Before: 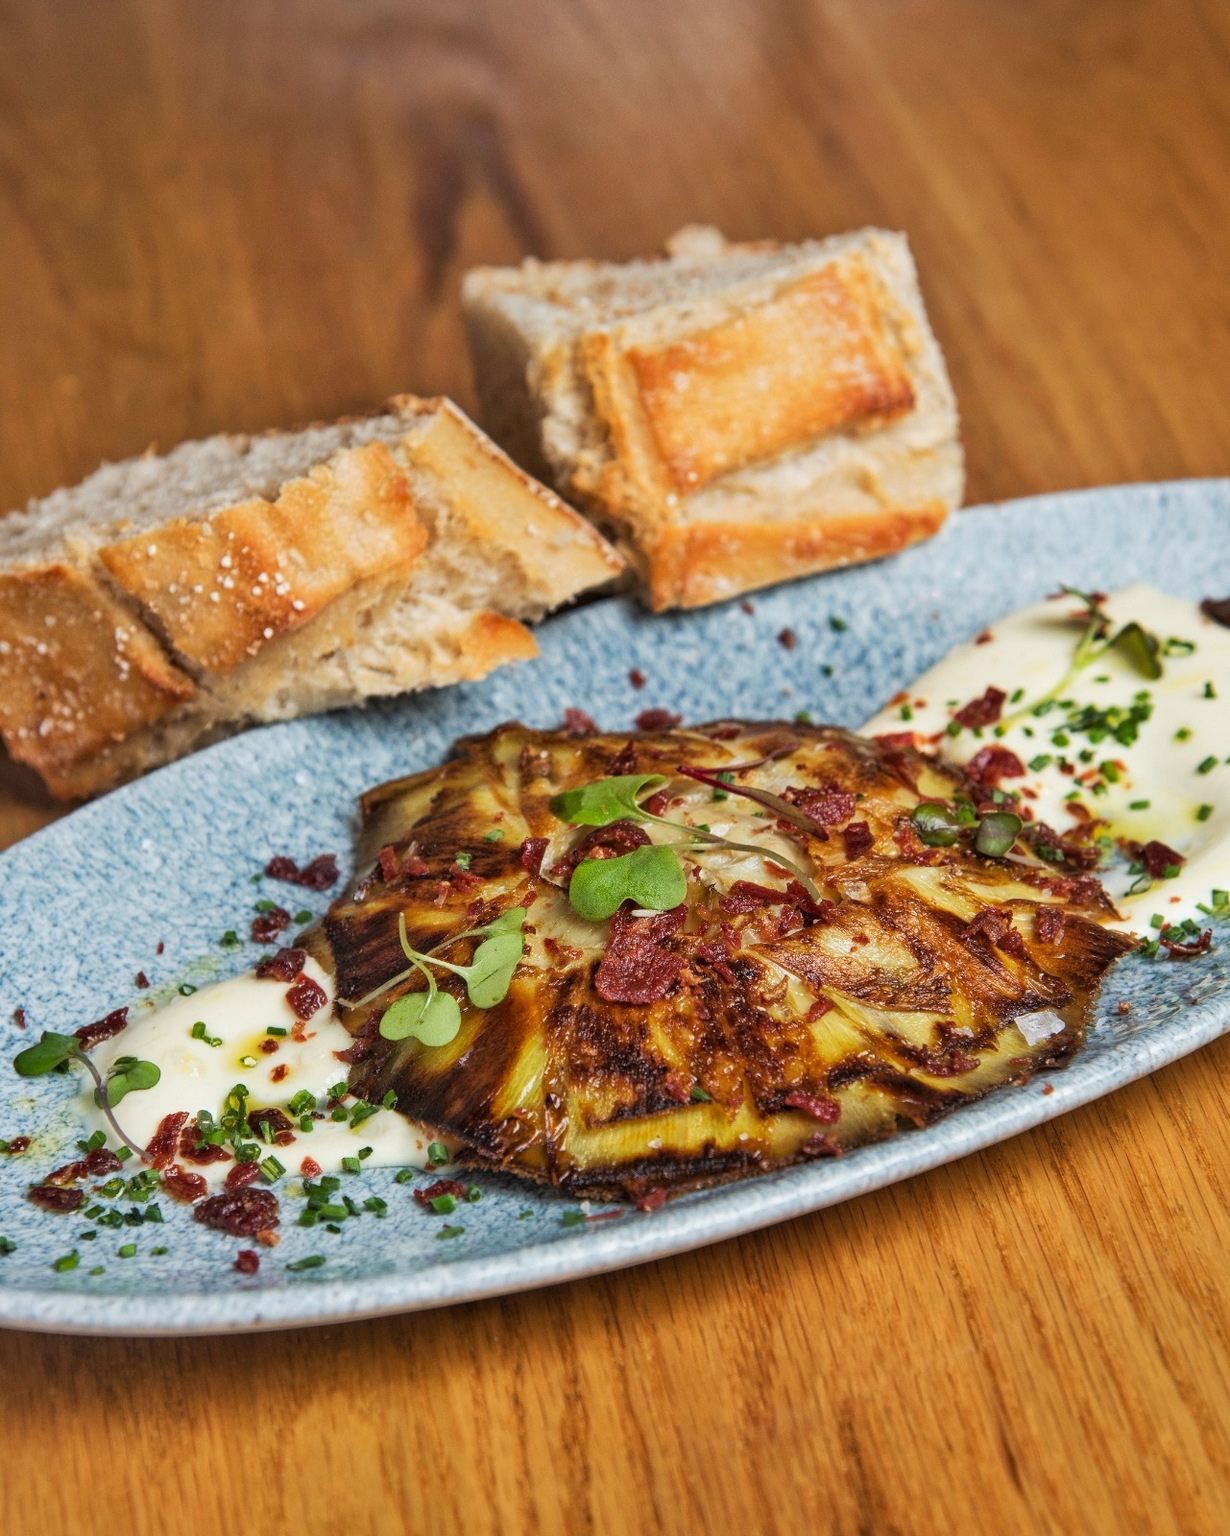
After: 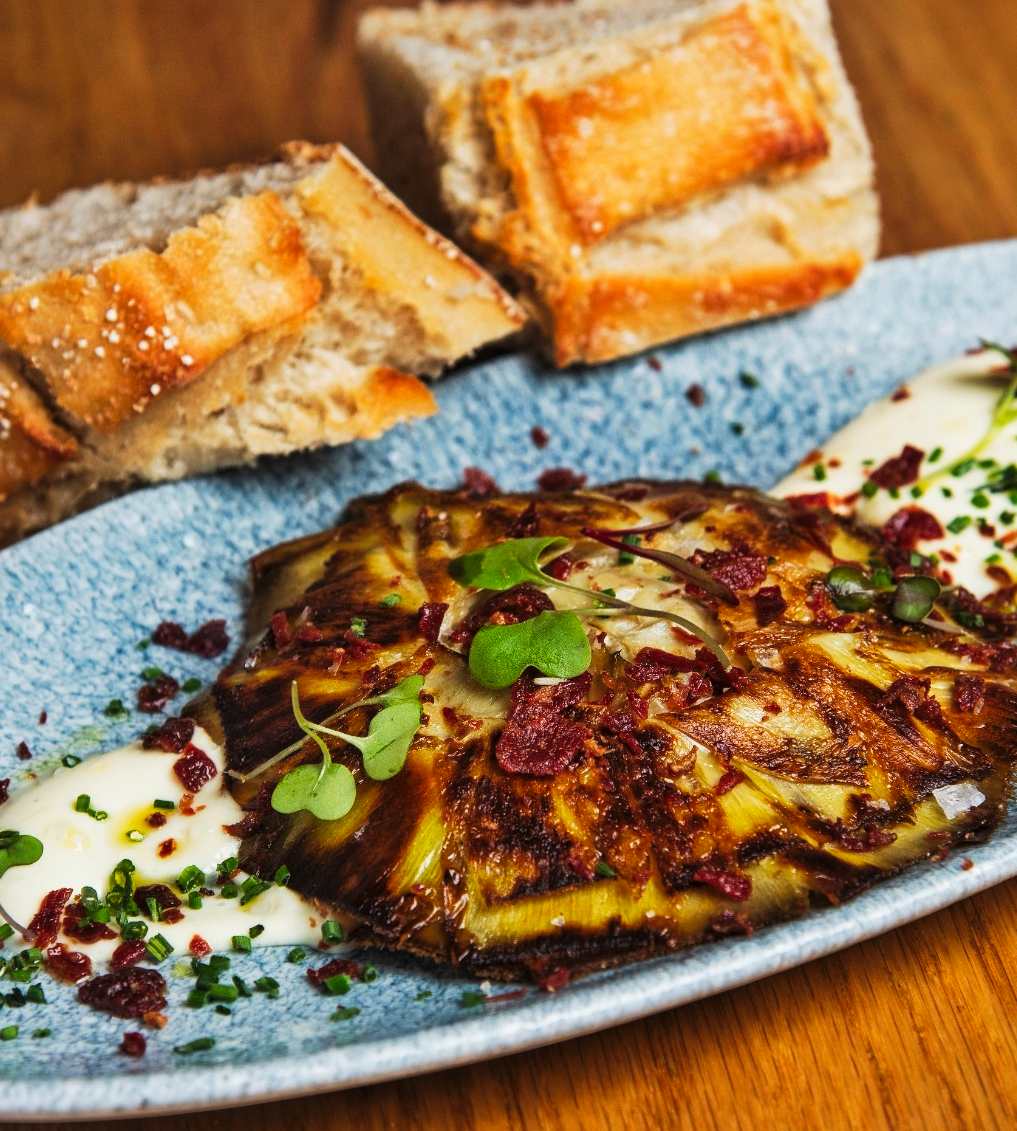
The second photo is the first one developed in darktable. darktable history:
crop: left 9.712%, top 16.928%, right 10.845%, bottom 12.332%
tone curve: curves: ch0 [(0, 0) (0.003, 0.004) (0.011, 0.009) (0.025, 0.017) (0.044, 0.029) (0.069, 0.04) (0.1, 0.051) (0.136, 0.07) (0.177, 0.095) (0.224, 0.131) (0.277, 0.179) (0.335, 0.237) (0.399, 0.302) (0.468, 0.386) (0.543, 0.471) (0.623, 0.576) (0.709, 0.699) (0.801, 0.817) (0.898, 0.917) (1, 1)], preserve colors none
